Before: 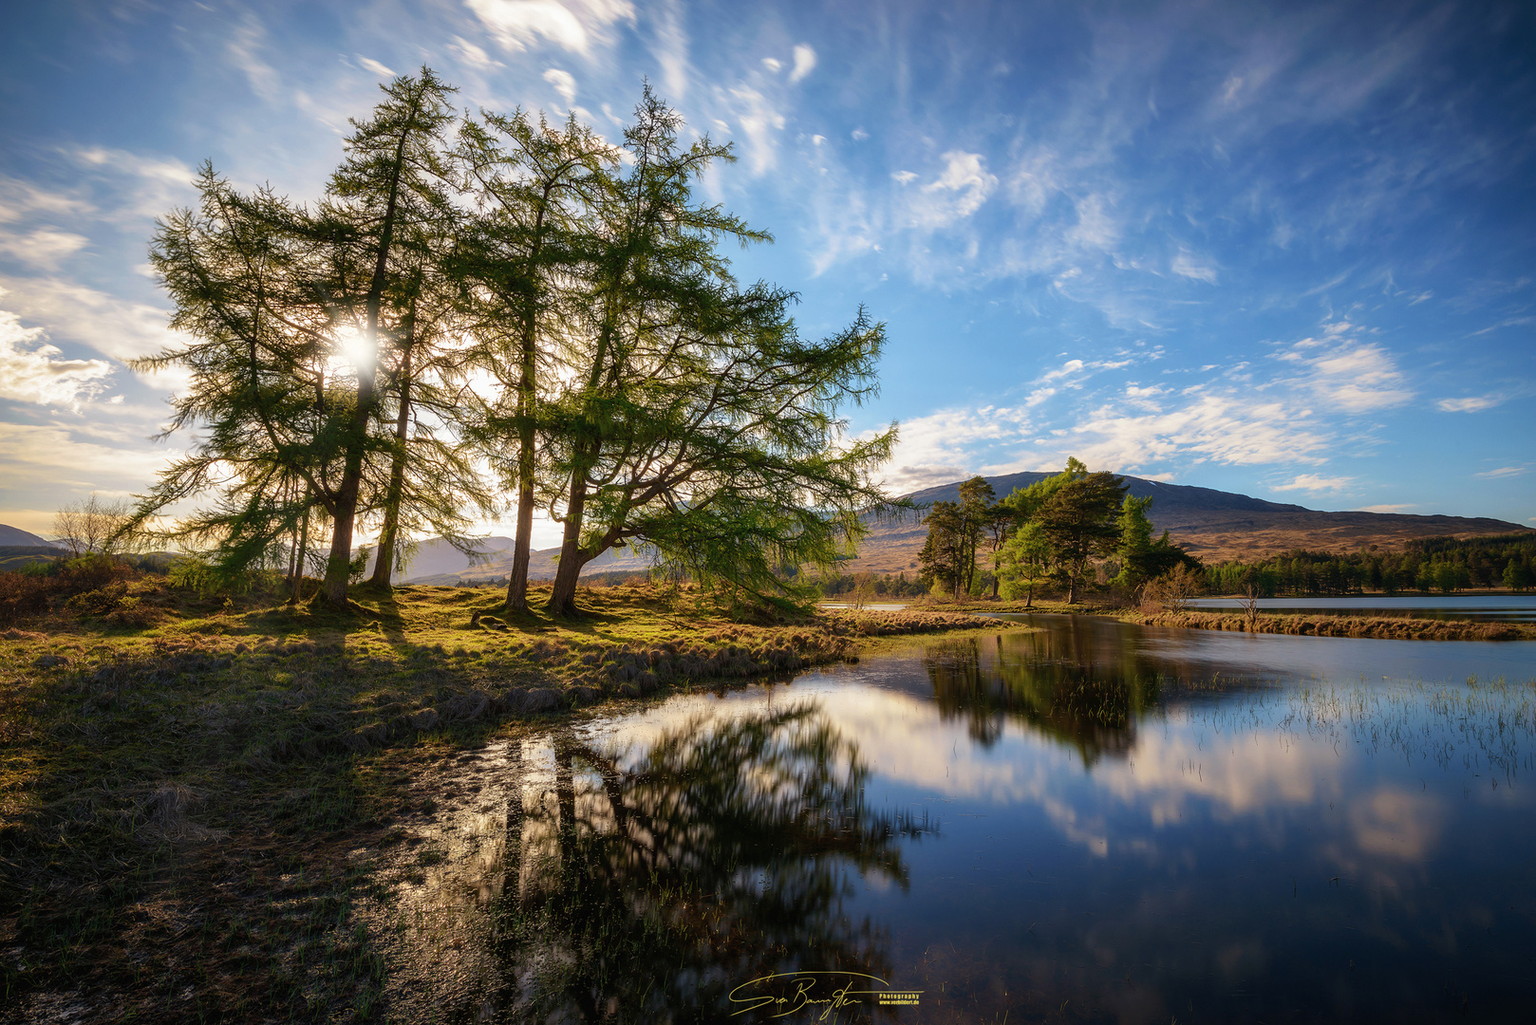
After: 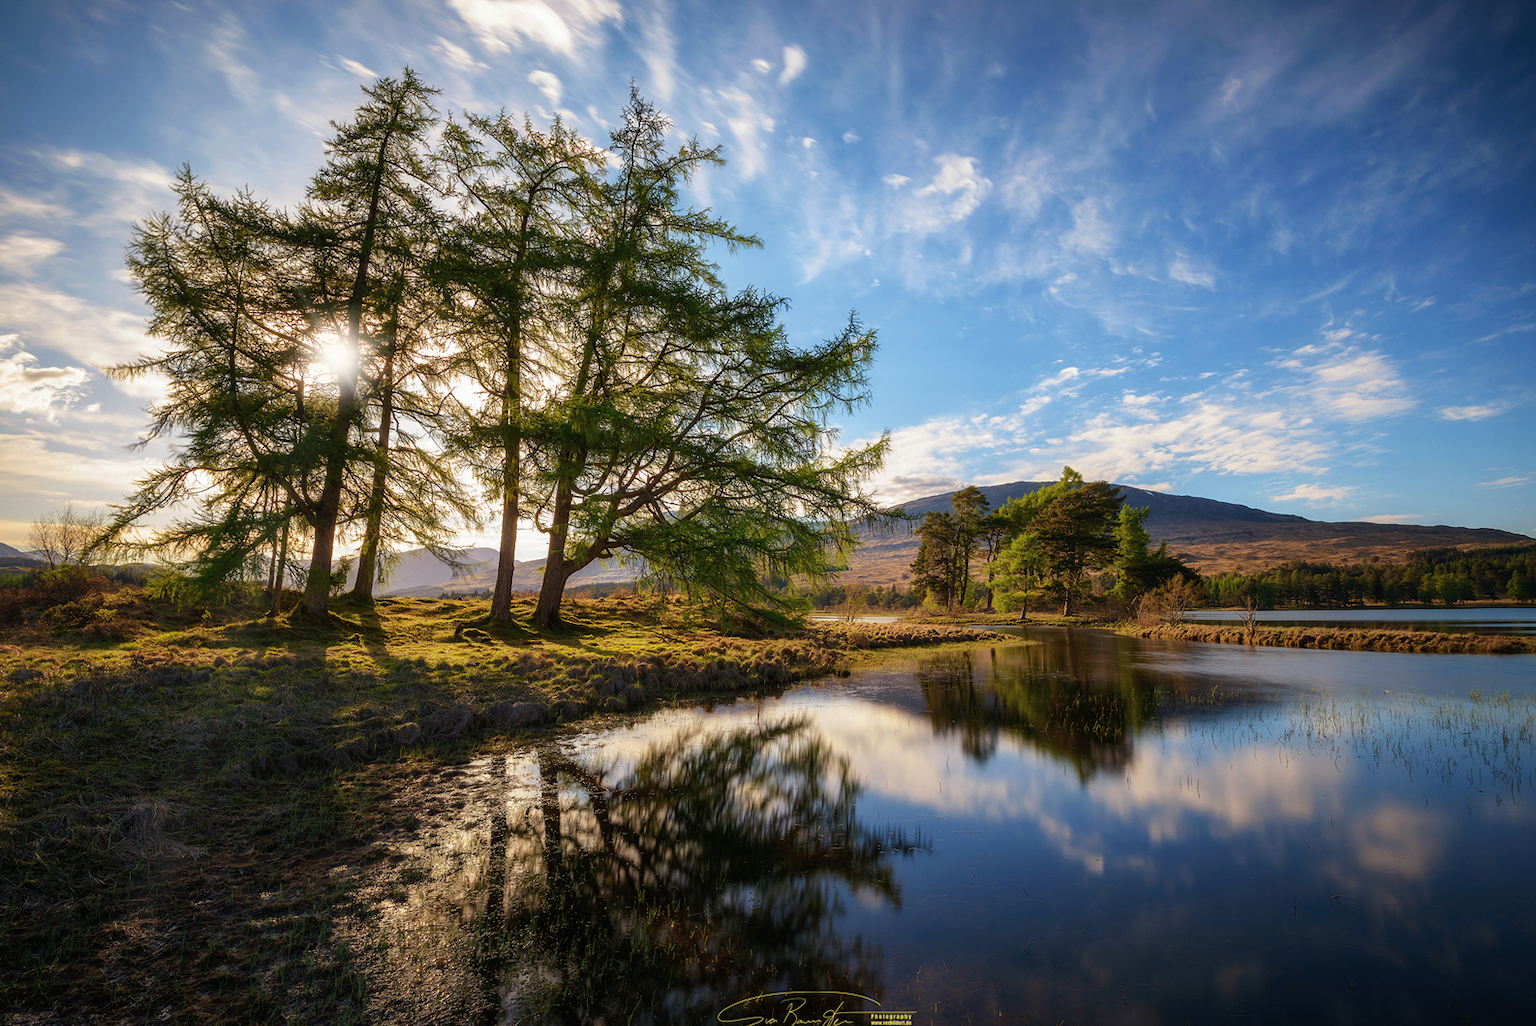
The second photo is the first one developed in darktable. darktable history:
crop: left 1.684%, right 0.278%, bottom 1.849%
